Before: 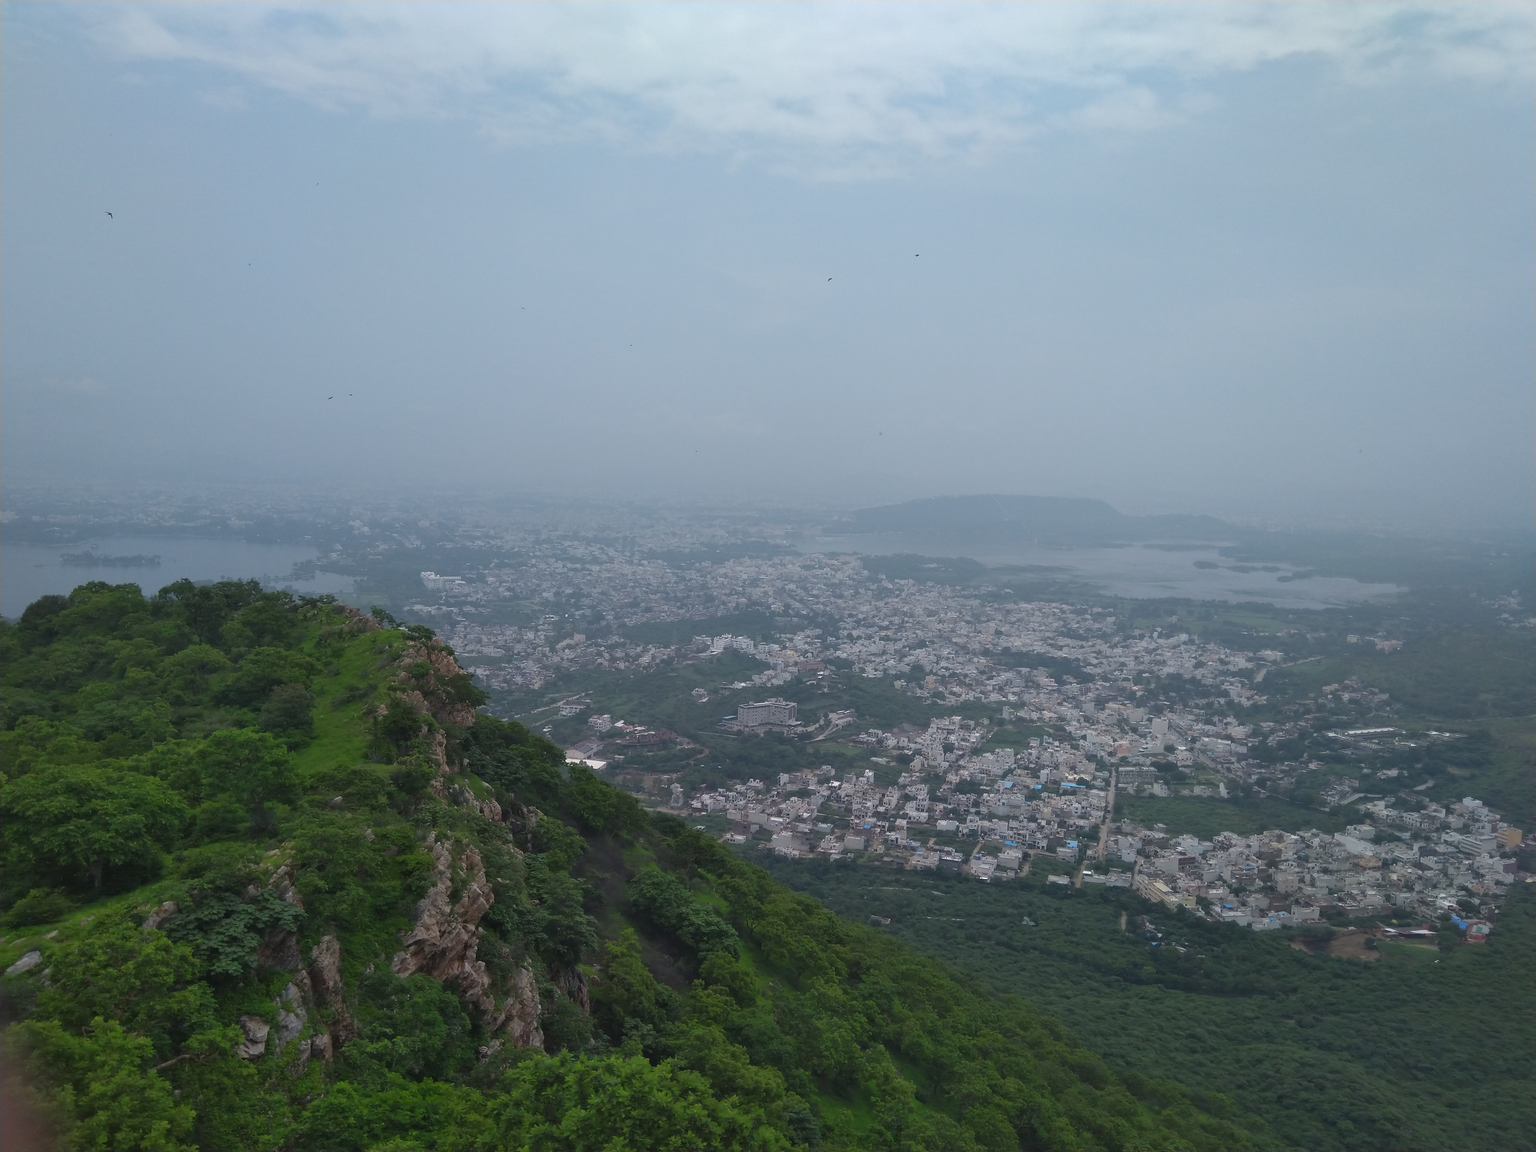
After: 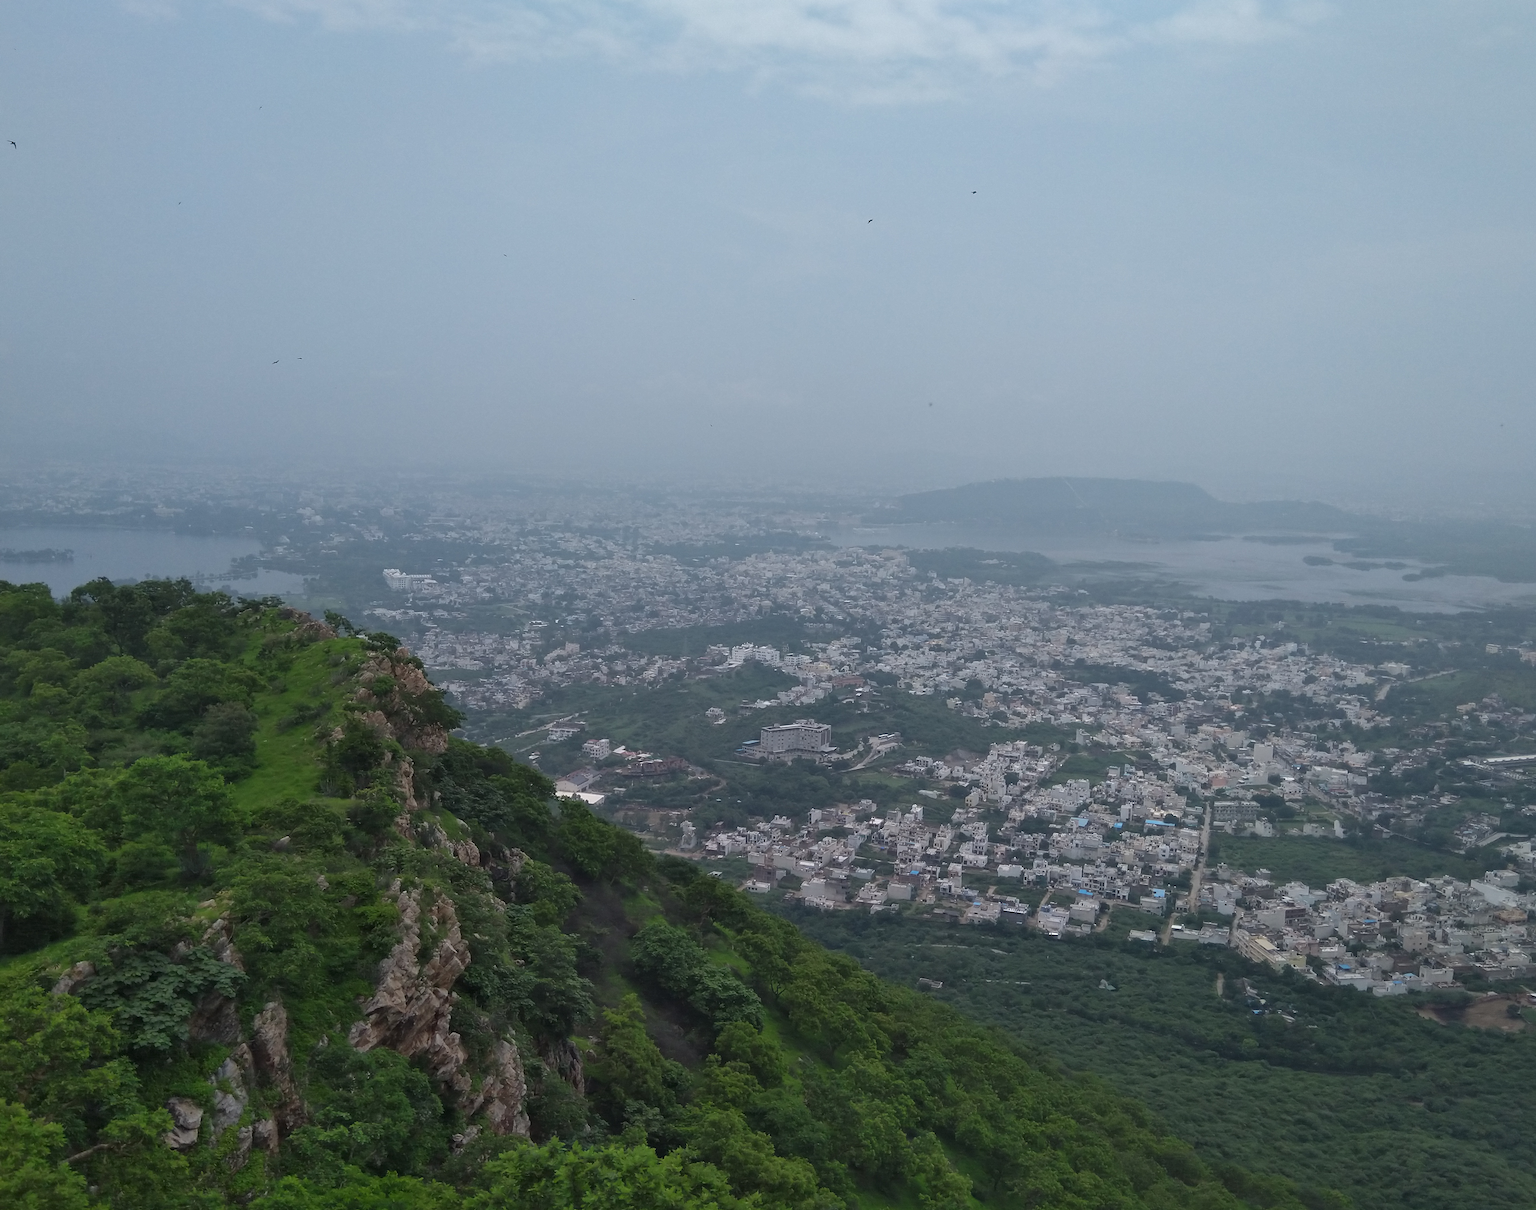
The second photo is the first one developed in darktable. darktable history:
local contrast: mode bilateral grid, contrast 20, coarseness 50, detail 120%, midtone range 0.2
crop: left 6.446%, top 8.188%, right 9.538%, bottom 3.548%
